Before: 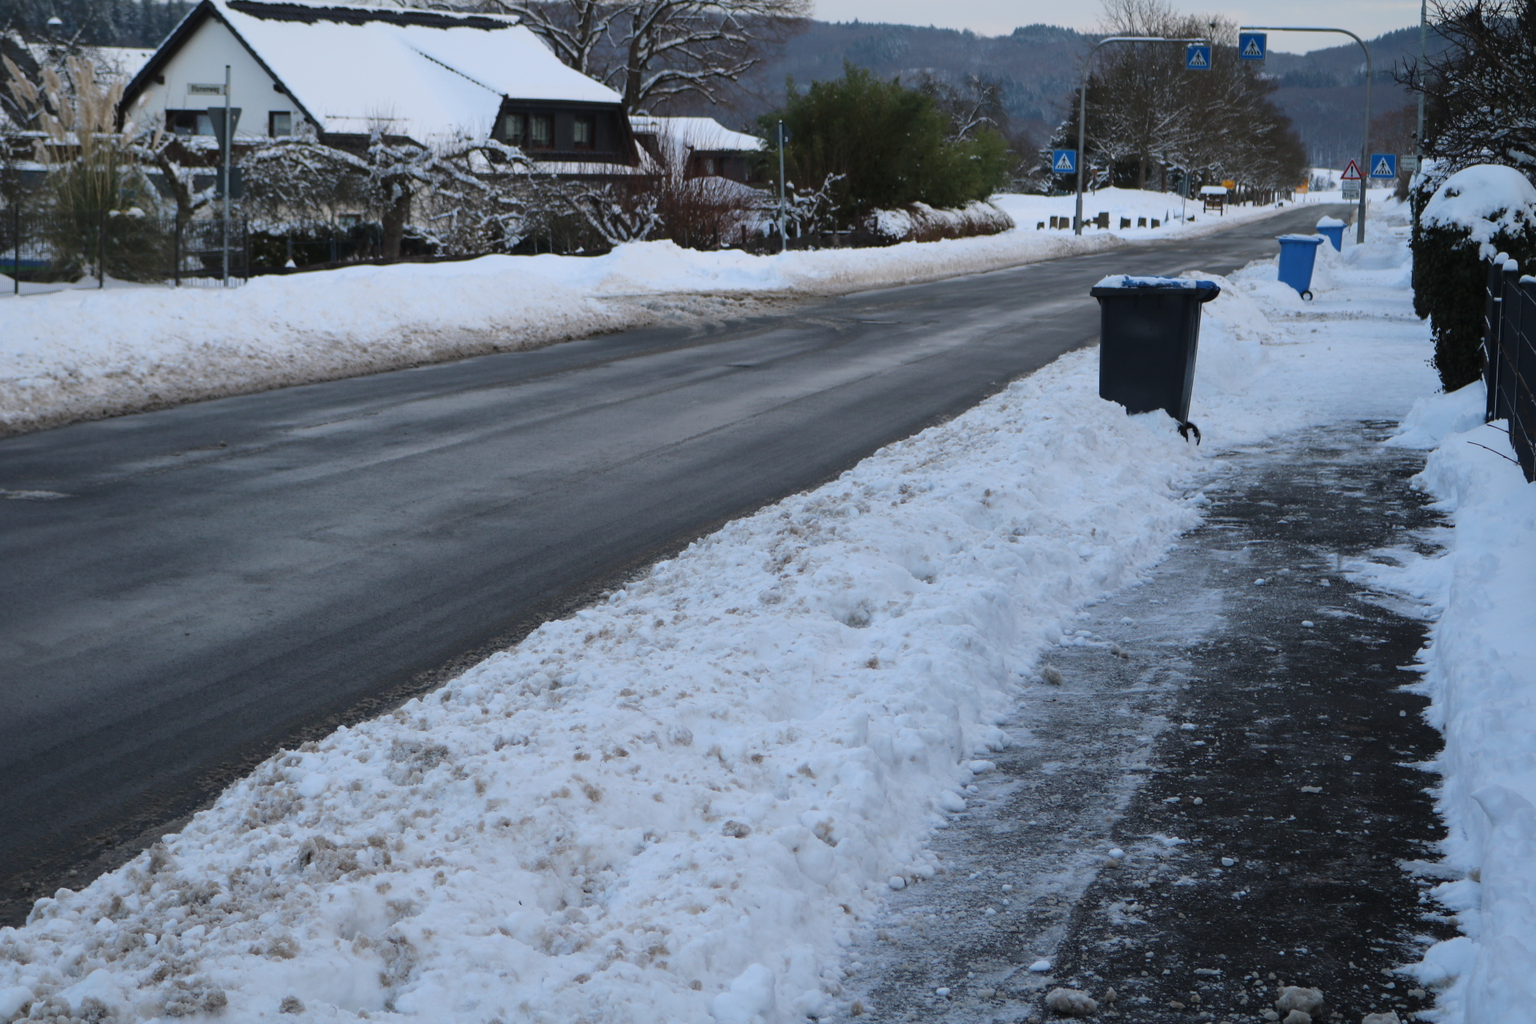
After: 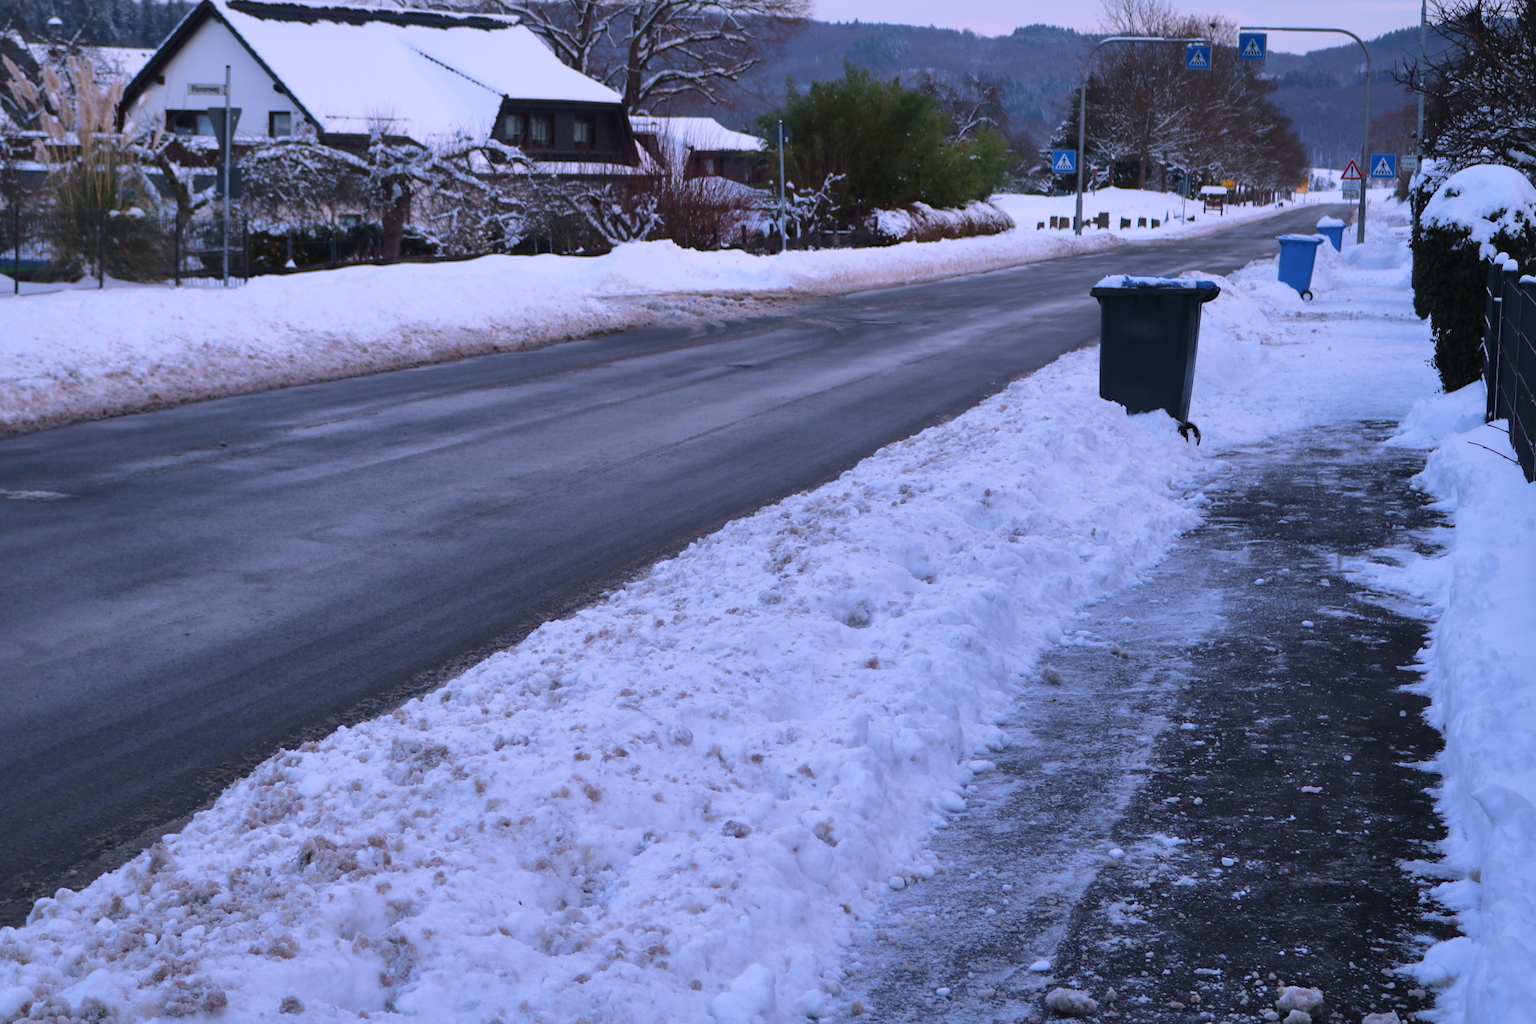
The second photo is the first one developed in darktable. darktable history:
white balance: red 1.042, blue 1.17
velvia: on, module defaults
shadows and highlights: shadows 49, highlights -41, soften with gaussian
